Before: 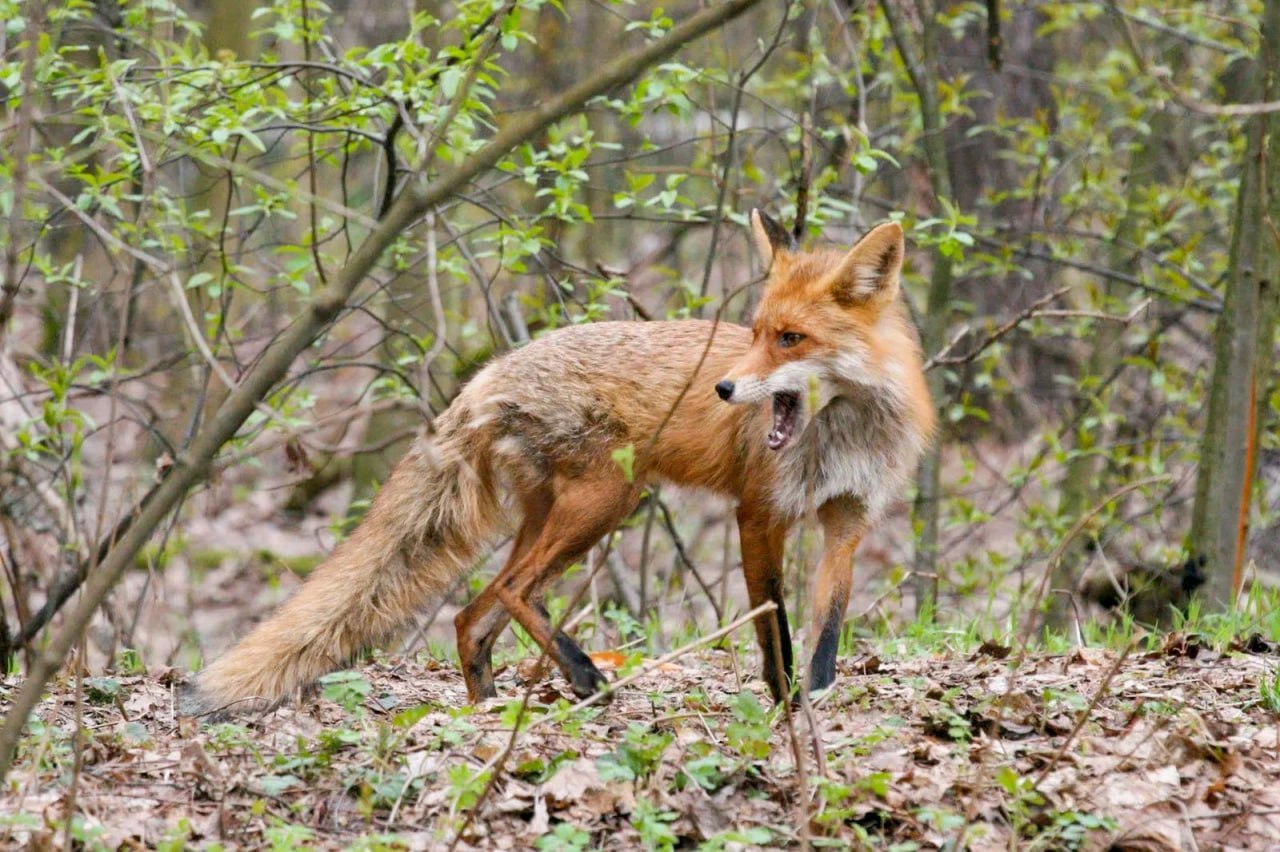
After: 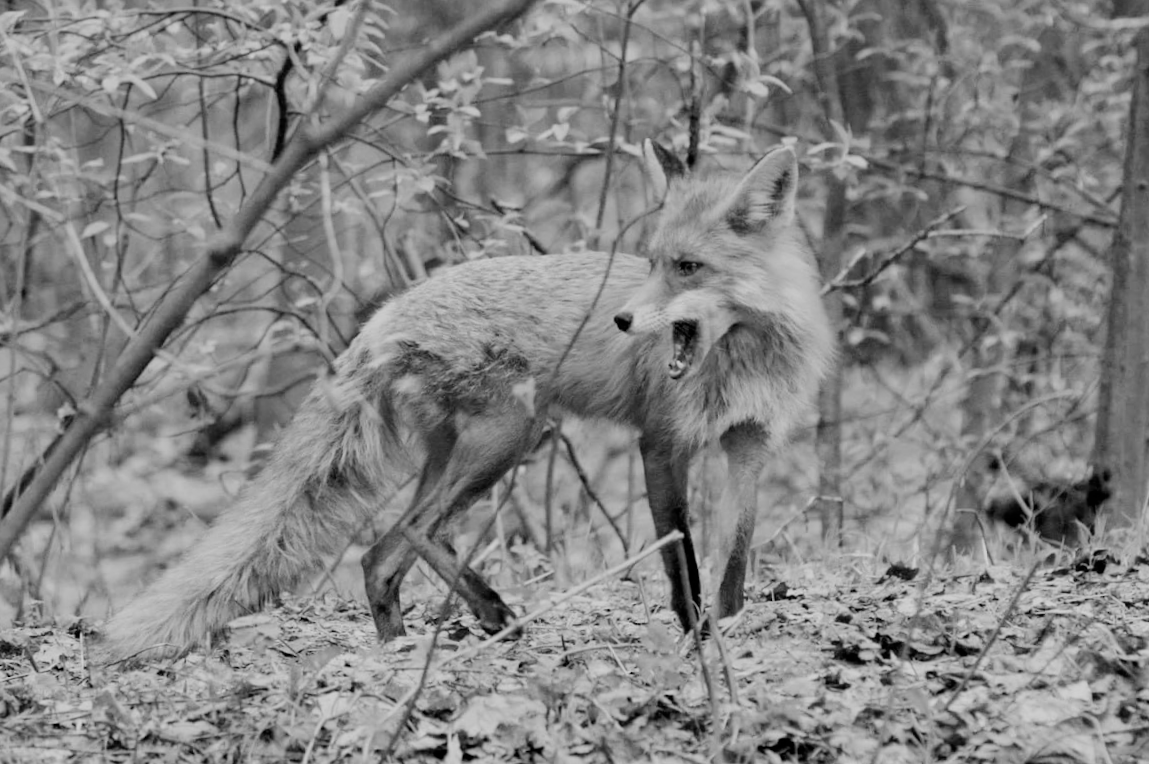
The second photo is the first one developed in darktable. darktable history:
filmic rgb: black relative exposure -7.65 EV, white relative exposure 4.56 EV, hardness 3.61
crop and rotate: angle 1.96°, left 5.673%, top 5.673%
white balance: red 1.009, blue 1.027
monochrome: a -3.63, b -0.465
